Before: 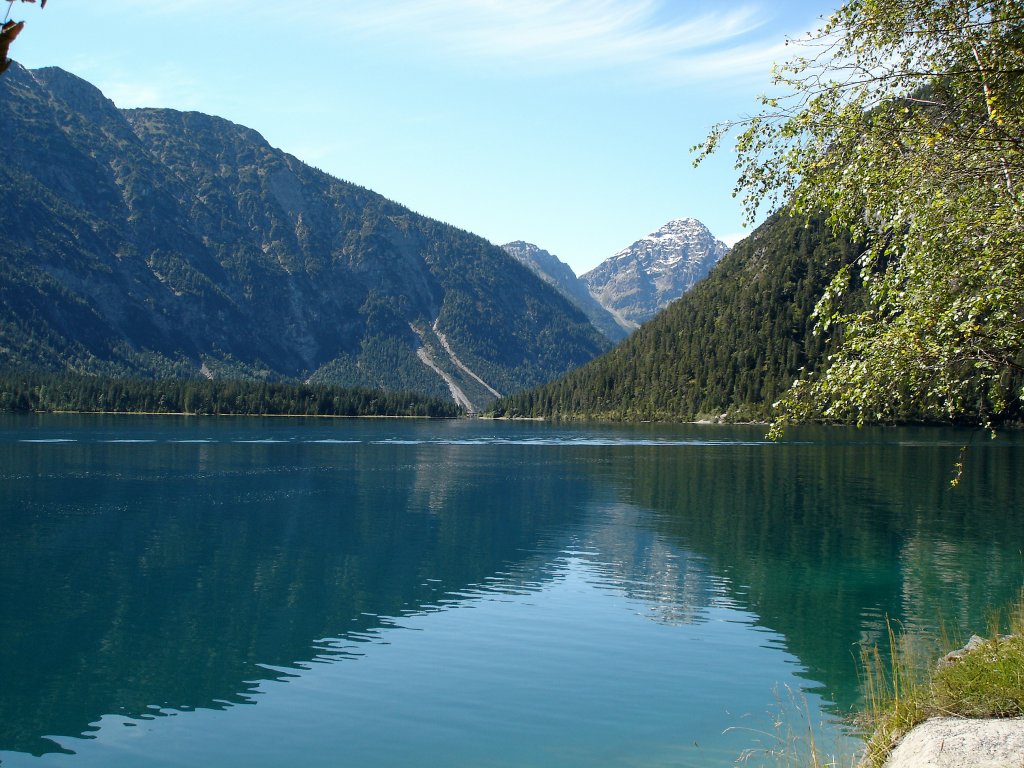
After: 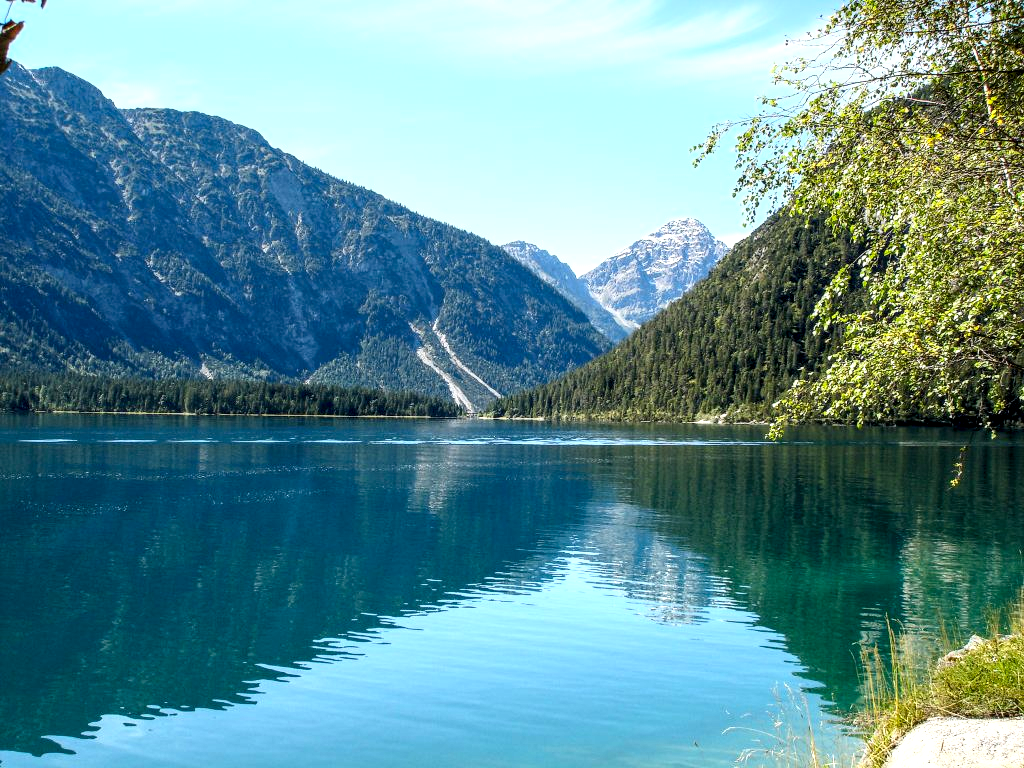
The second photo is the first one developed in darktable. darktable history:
local contrast: detail 160%
contrast brightness saturation: contrast 0.24, brightness 0.251, saturation 0.387
